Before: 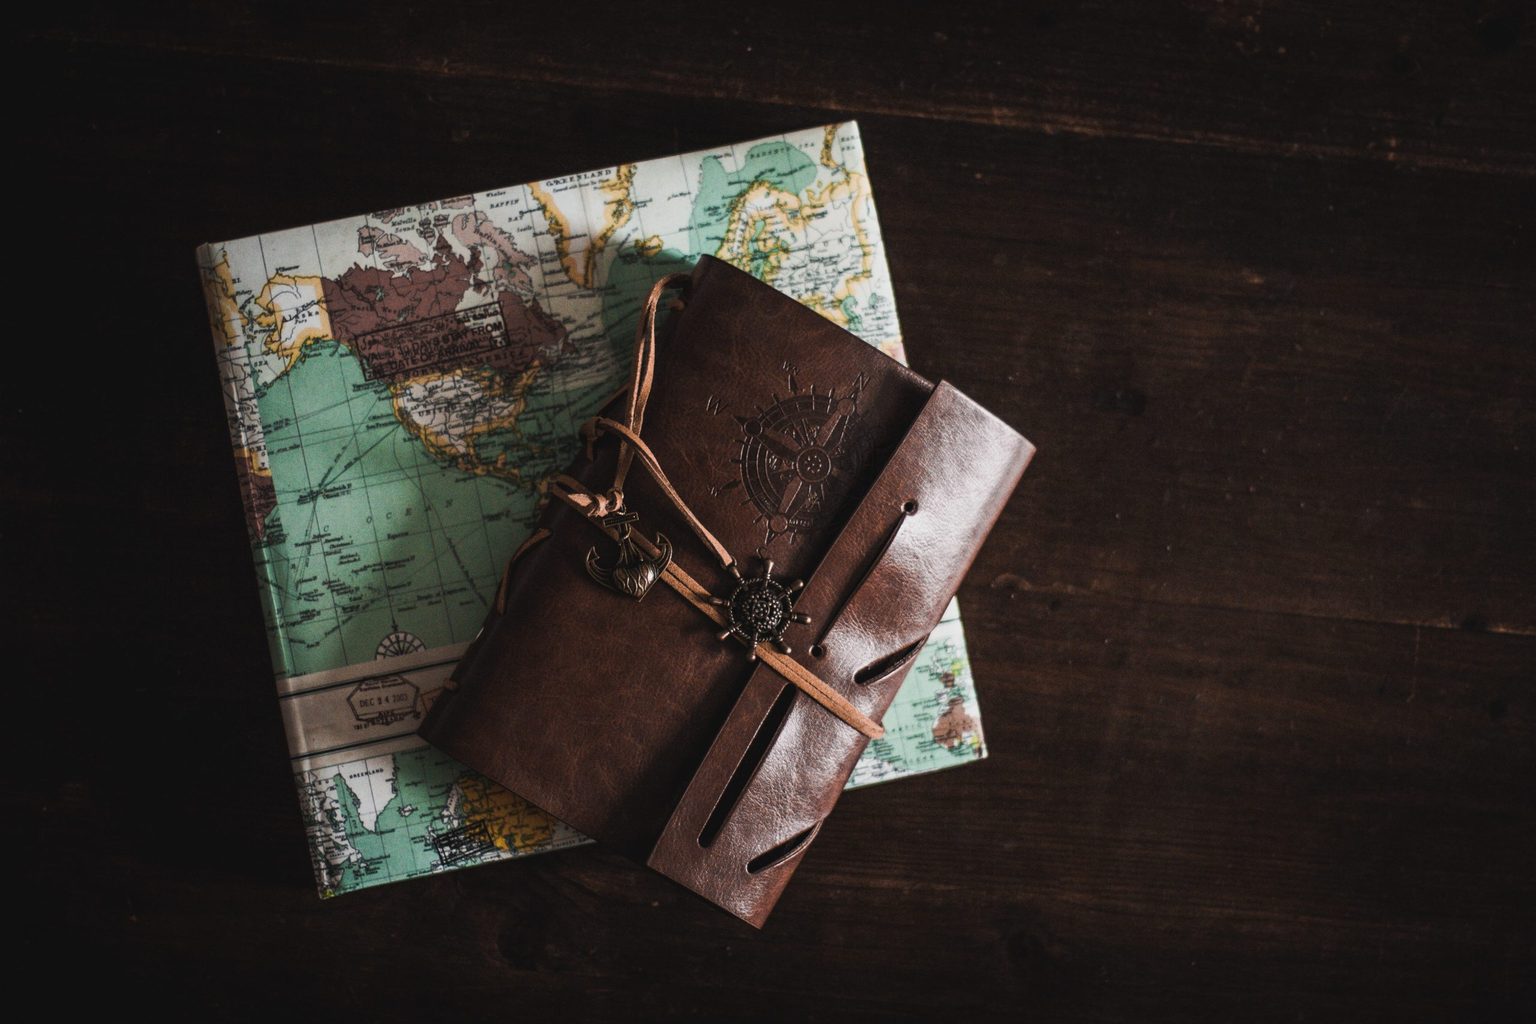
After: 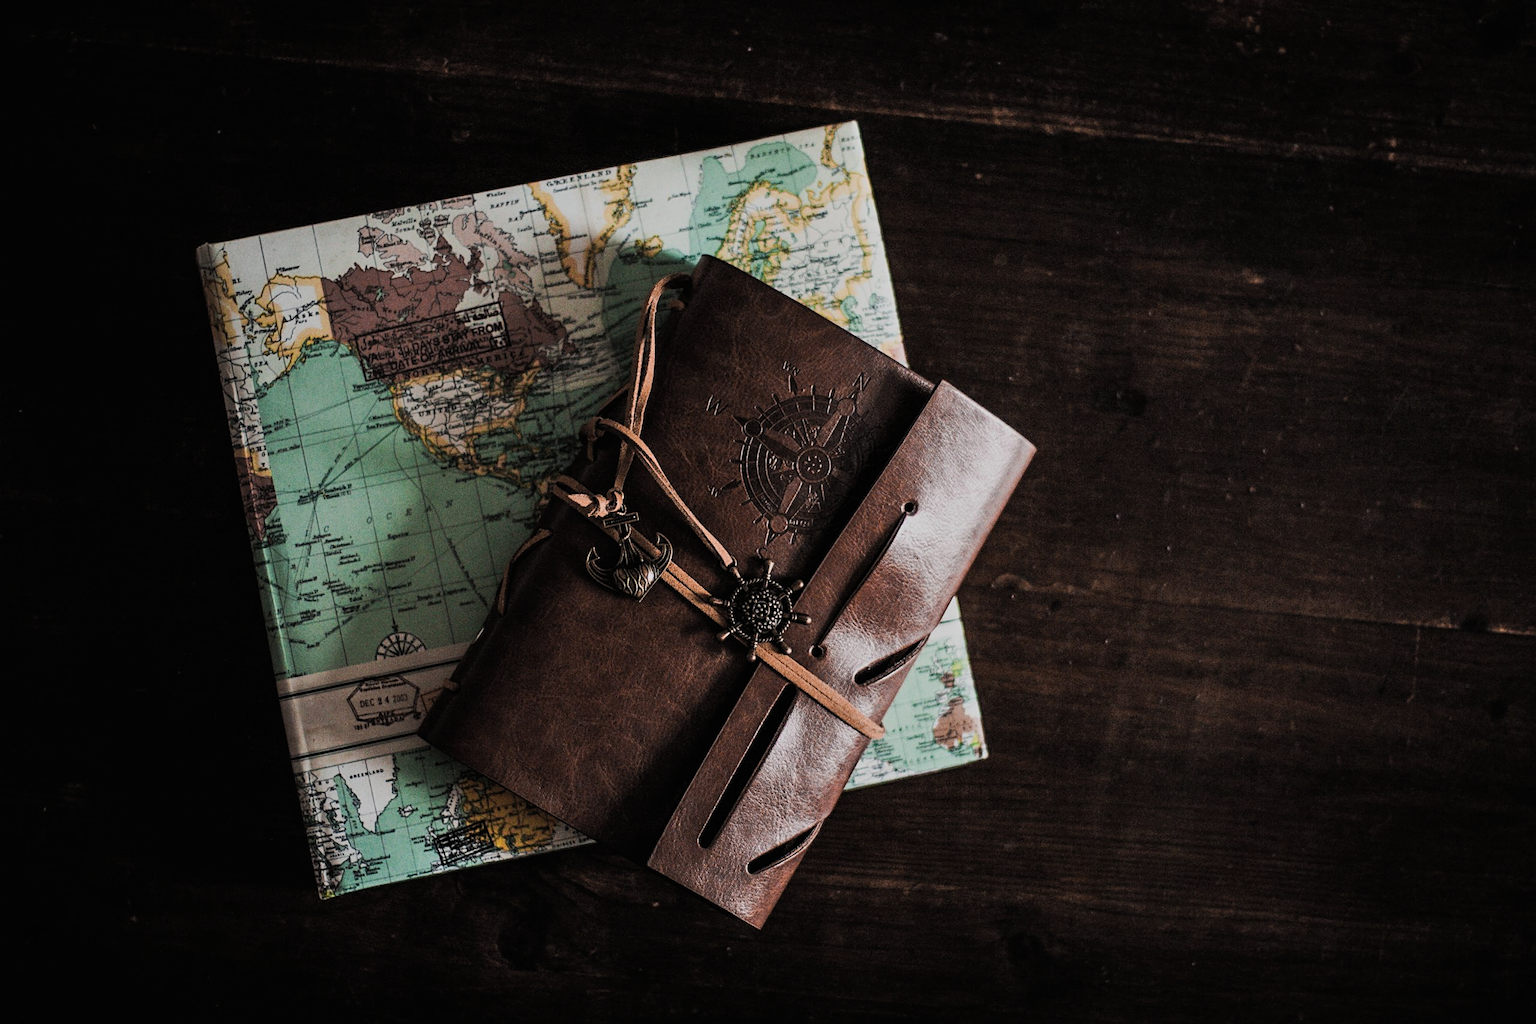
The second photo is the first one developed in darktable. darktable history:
filmic rgb: middle gray luminance 18.42%, black relative exposure -9.02 EV, white relative exposure 3.71 EV, target black luminance 0%, hardness 4.84, latitude 68.06%, contrast 0.957, highlights saturation mix 21.28%, shadows ↔ highlights balance 20.95%
sharpen: on, module defaults
shadows and highlights: radius 124.87, shadows 30.41, highlights -30.96, highlights color adjustment 89.6%, low approximation 0.01, soften with gaussian
